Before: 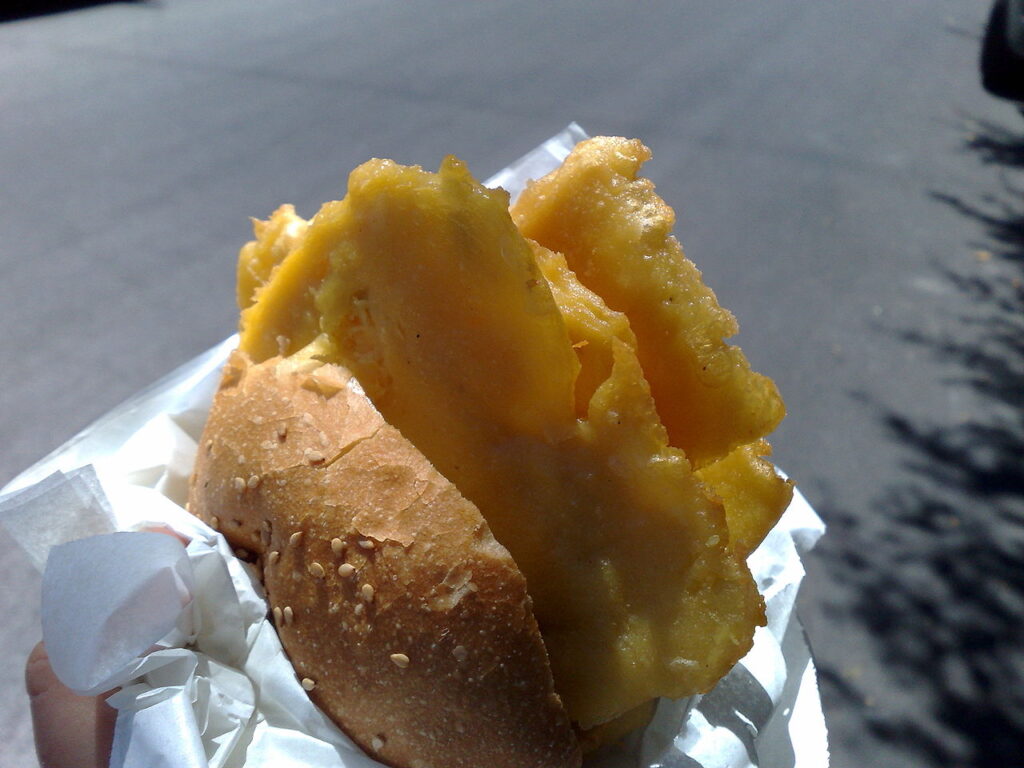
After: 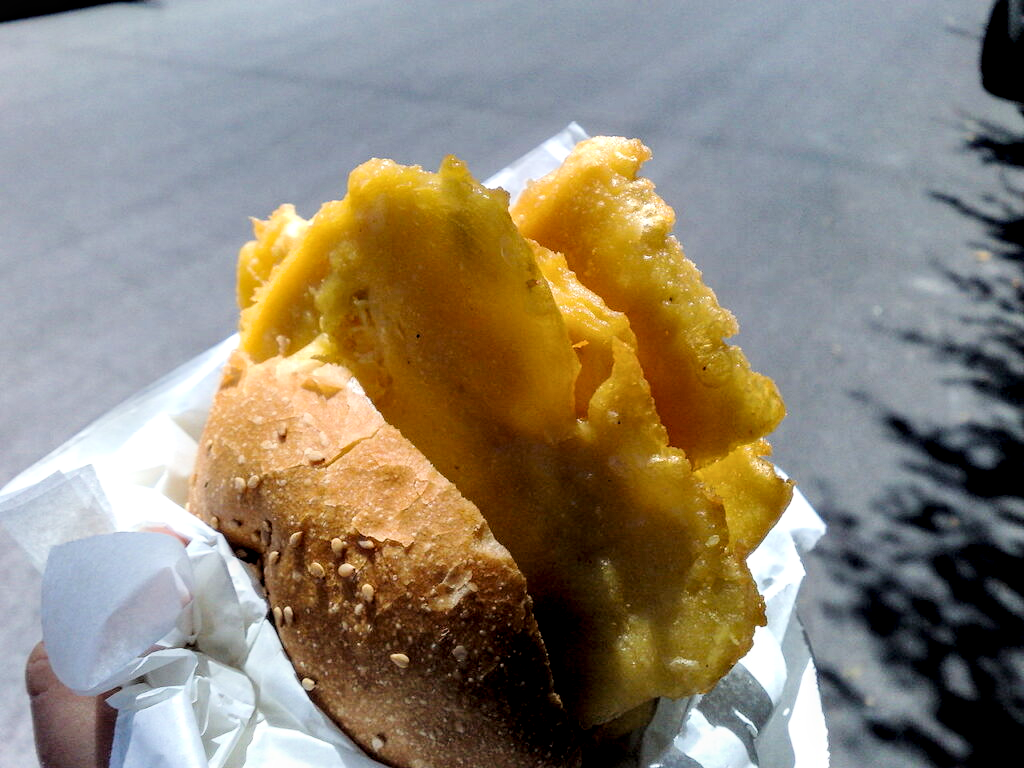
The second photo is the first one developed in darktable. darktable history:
color balance rgb: perceptual saturation grading › global saturation 10%, global vibrance 10%
local contrast: detail 140%
filmic rgb: black relative exposure -5 EV, hardness 2.88, contrast 1.3
exposure: black level correction 0, exposure 0.6 EV, compensate exposure bias true, compensate highlight preservation false
